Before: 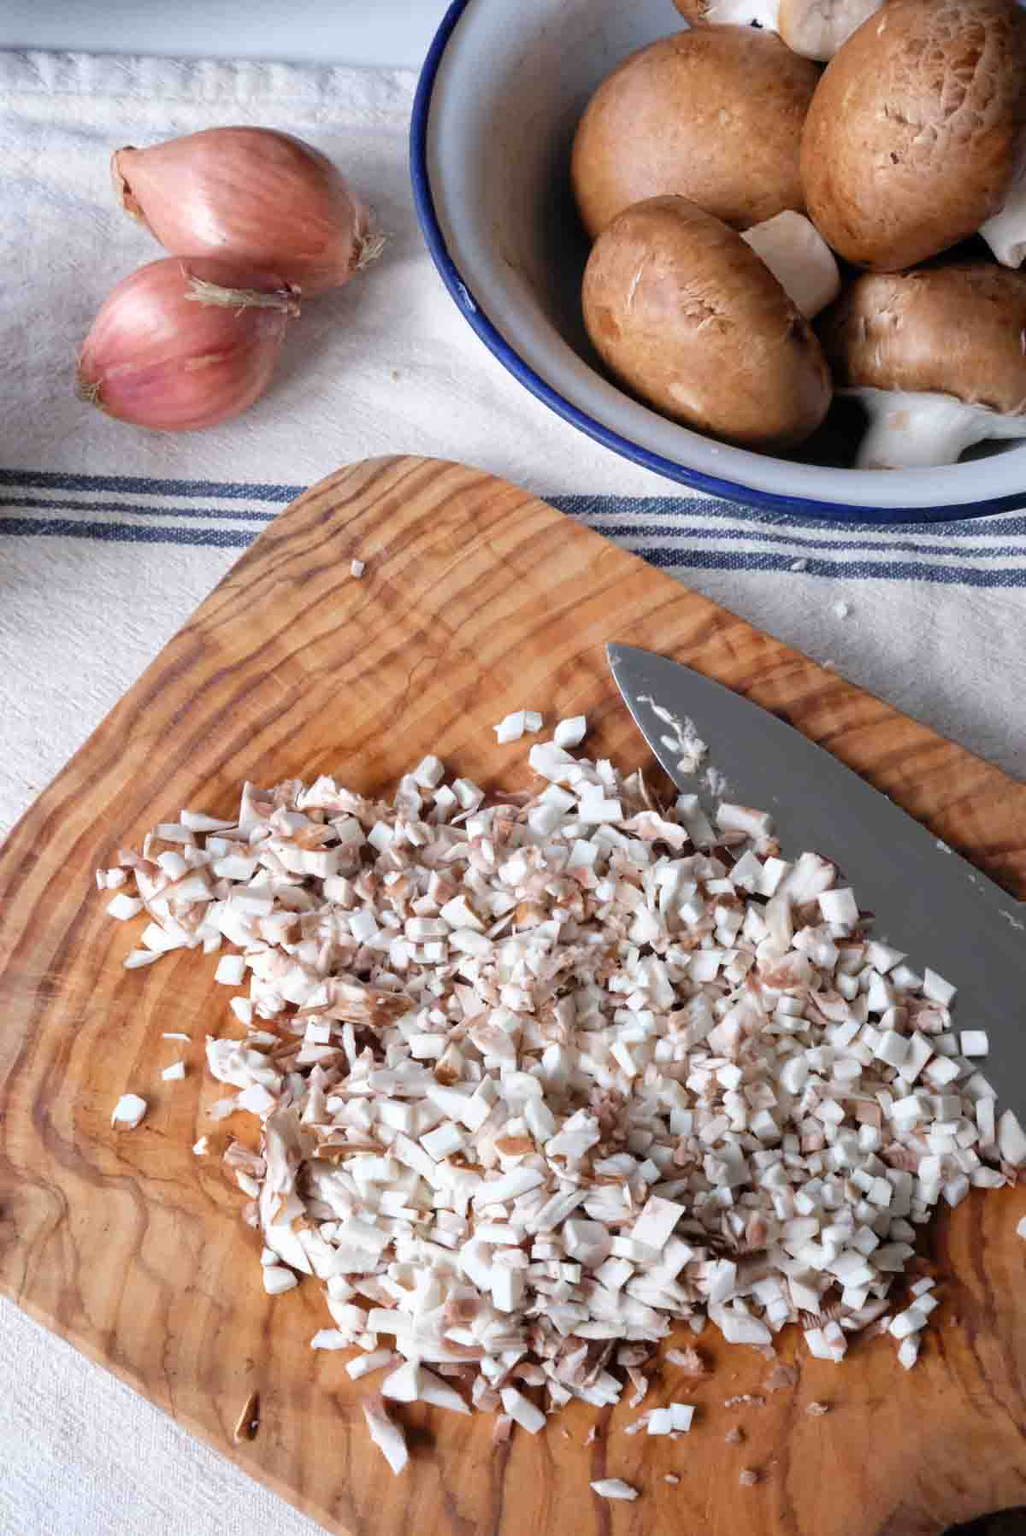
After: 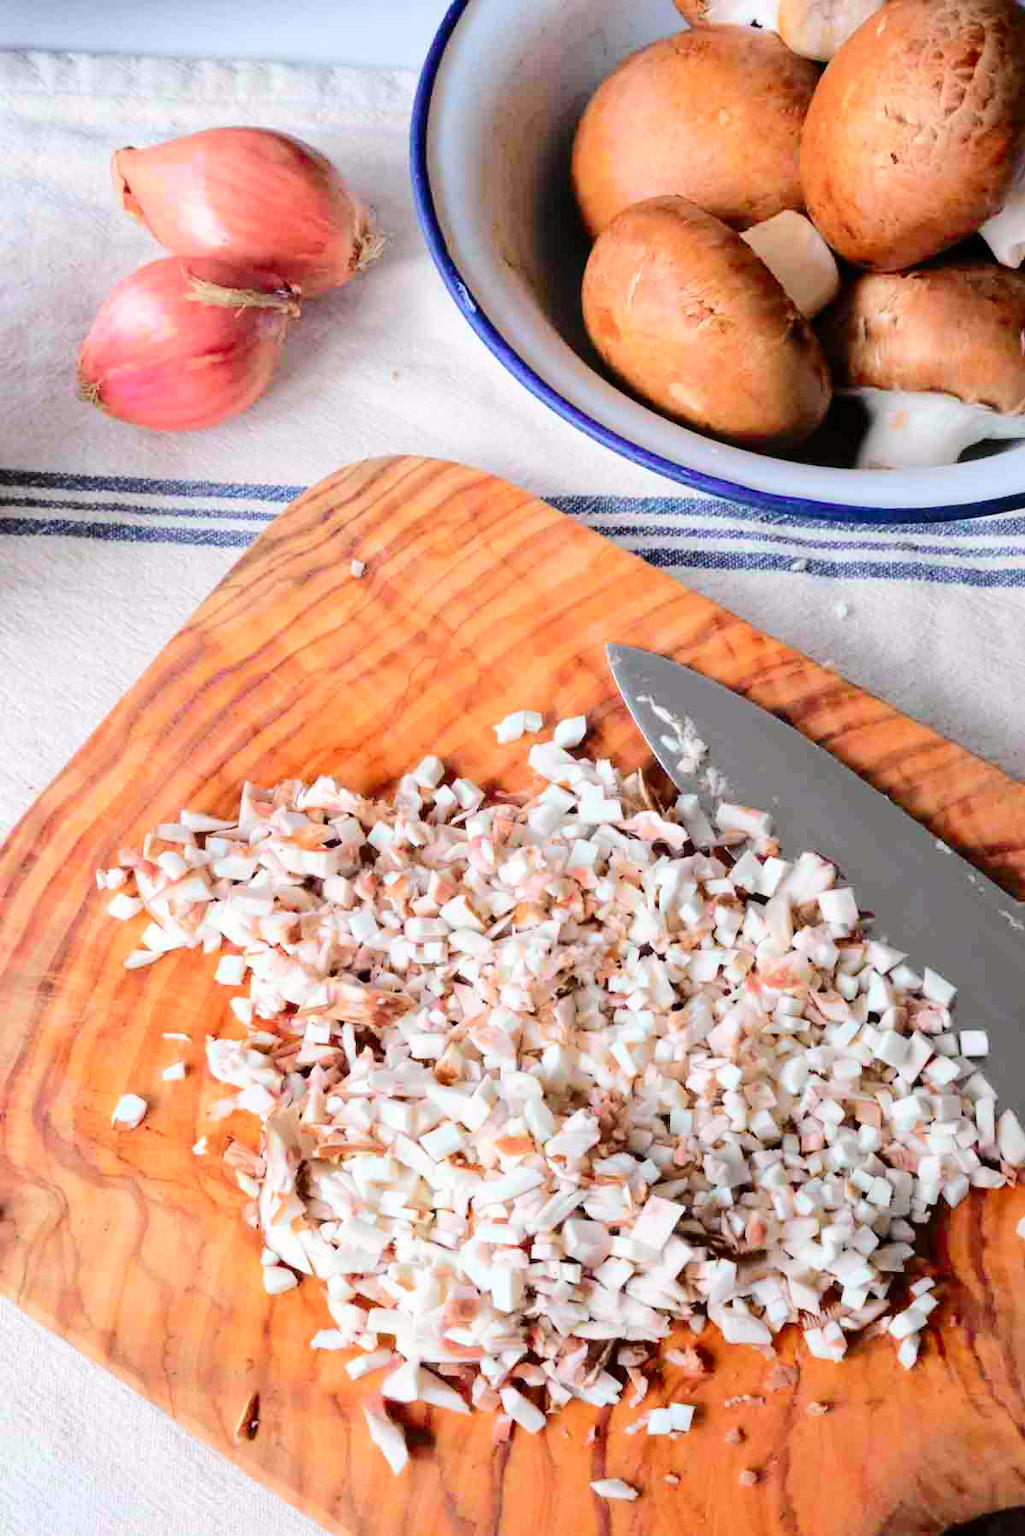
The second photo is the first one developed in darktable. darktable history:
tone curve: curves: ch0 [(0, 0) (0.131, 0.135) (0.288, 0.372) (0.451, 0.608) (0.612, 0.739) (0.736, 0.832) (1, 1)]; ch1 [(0, 0) (0.392, 0.398) (0.487, 0.471) (0.496, 0.493) (0.519, 0.531) (0.557, 0.591) (0.581, 0.639) (0.622, 0.711) (1, 1)]; ch2 [(0, 0) (0.388, 0.344) (0.438, 0.425) (0.476, 0.482) (0.502, 0.508) (0.524, 0.531) (0.538, 0.58) (0.58, 0.621) (0.613, 0.679) (0.655, 0.738) (1, 1)], color space Lab, independent channels, preserve colors none
